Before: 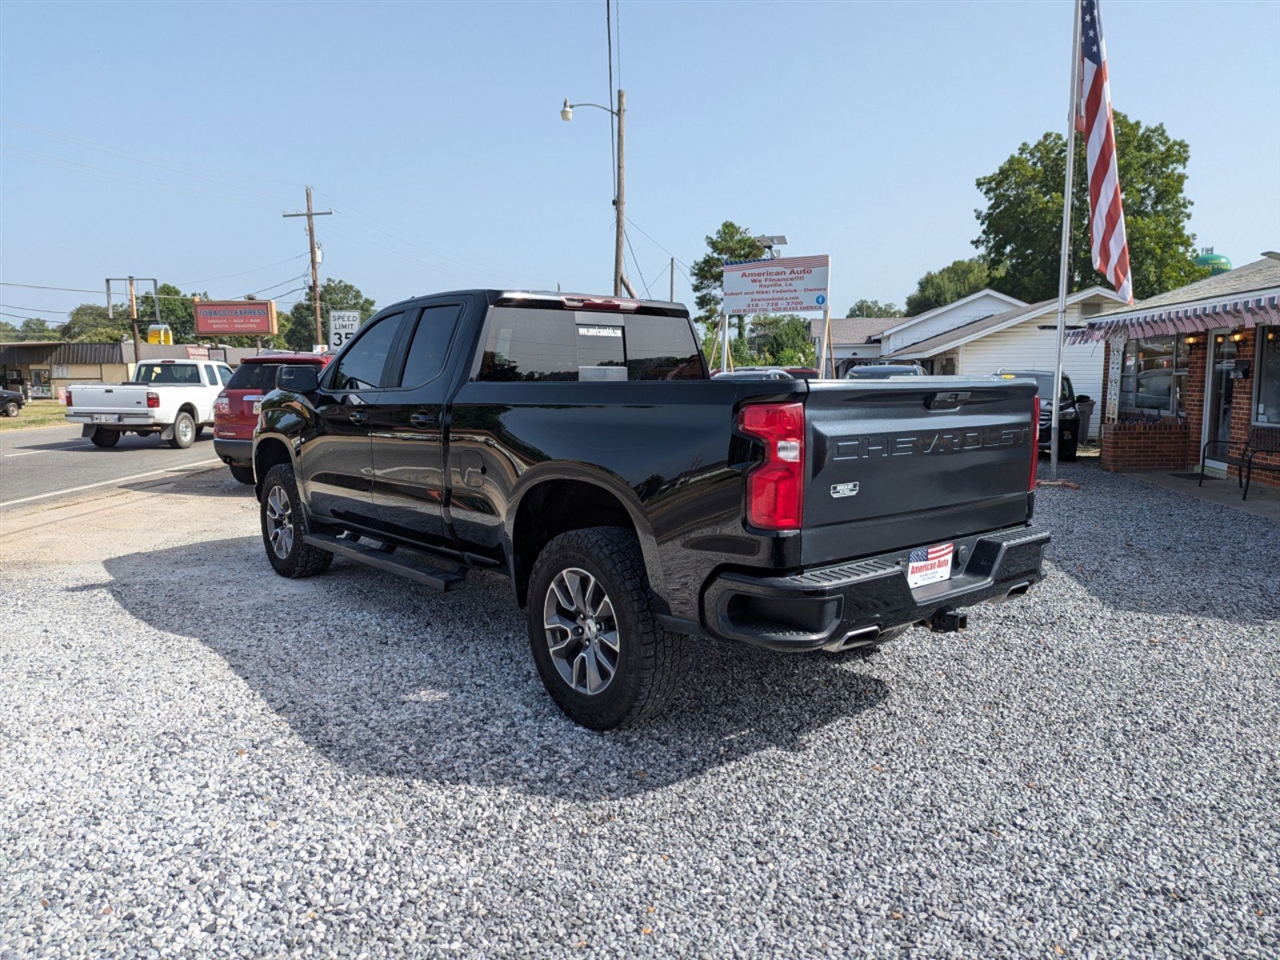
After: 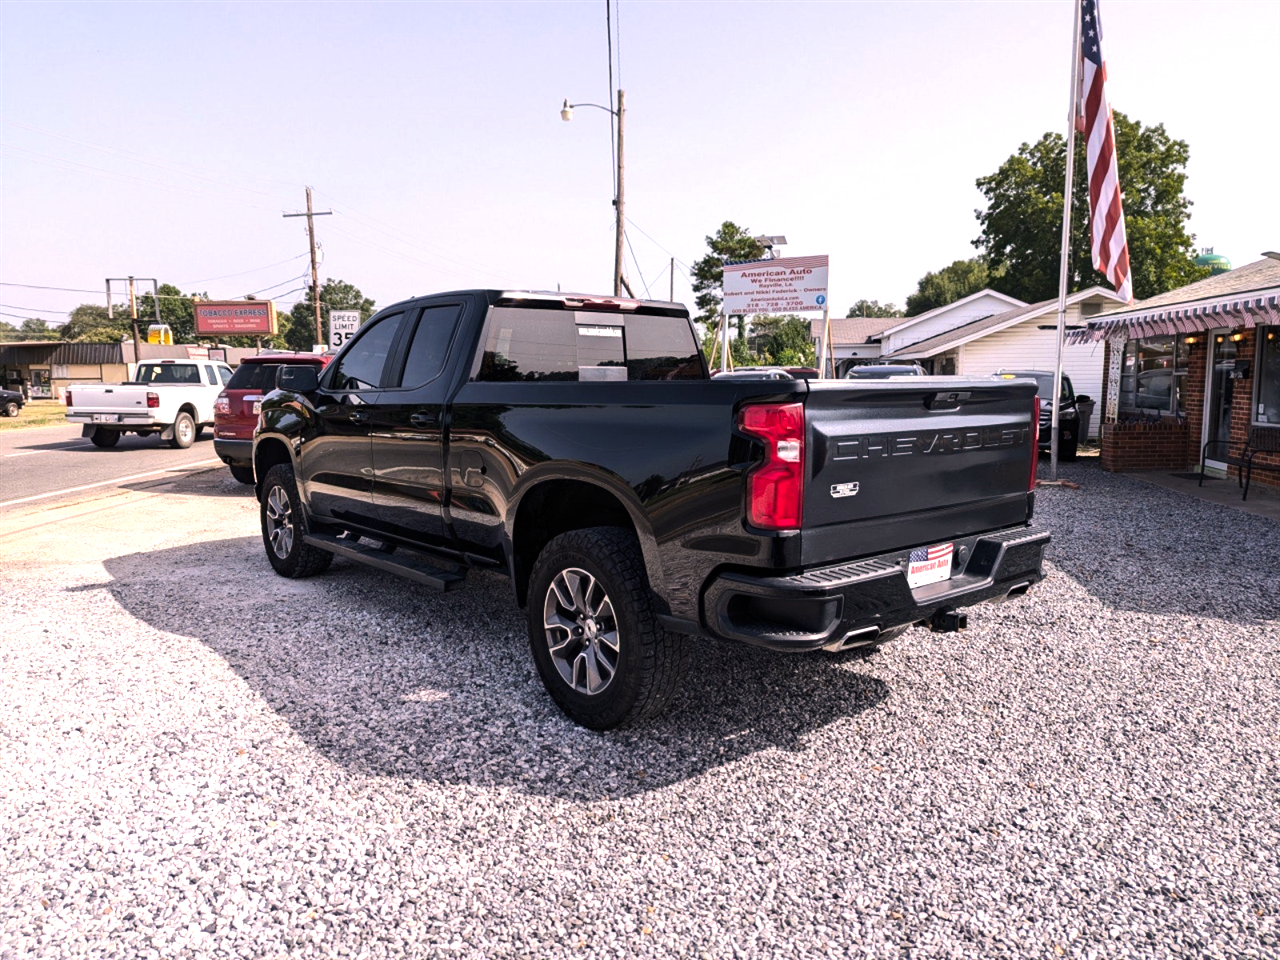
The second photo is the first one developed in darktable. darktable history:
color correction: highlights a* 12.58, highlights b* 5.58
tone equalizer: -8 EV -0.766 EV, -7 EV -0.706 EV, -6 EV -0.583 EV, -5 EV -0.408 EV, -3 EV 0.397 EV, -2 EV 0.6 EV, -1 EV 0.678 EV, +0 EV 0.748 EV, edges refinement/feathering 500, mask exposure compensation -1.57 EV, preserve details no
